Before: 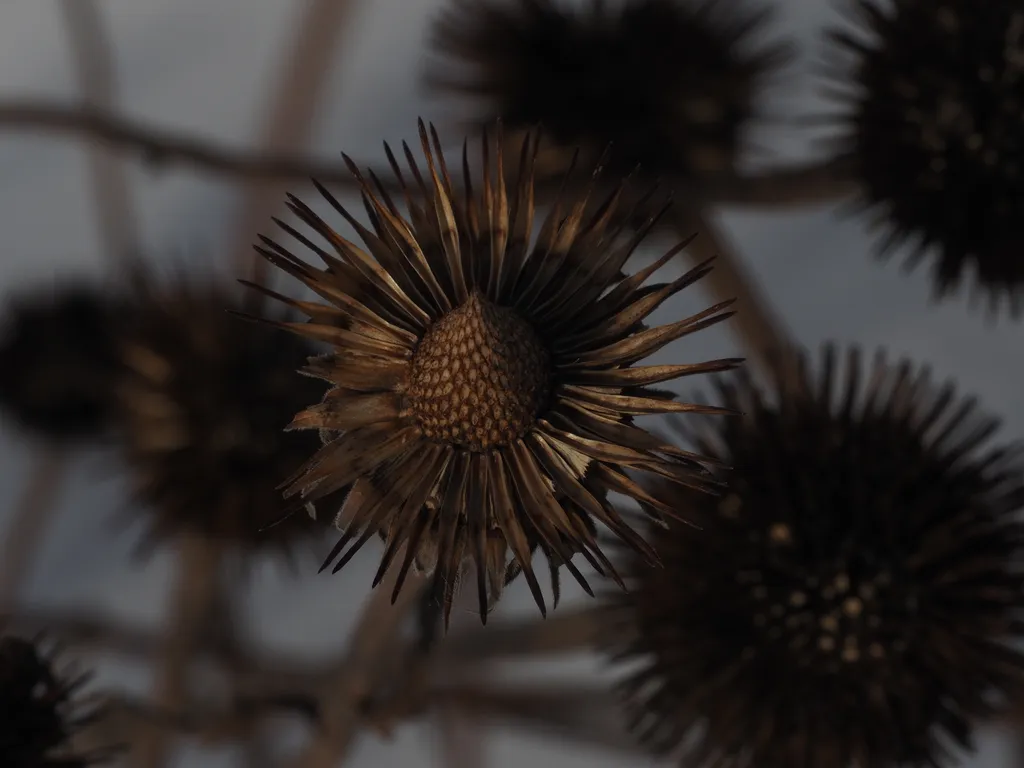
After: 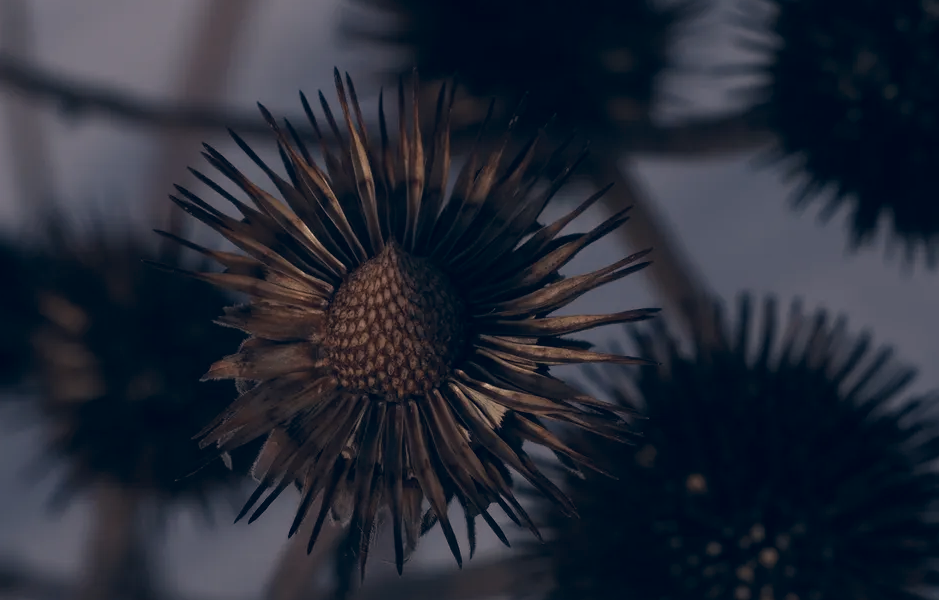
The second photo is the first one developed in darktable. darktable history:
crop: left 8.259%, top 6.548%, bottom 15.253%
color correction: highlights a* 14.33, highlights b* 6.03, shadows a* -5.56, shadows b* -15.56, saturation 0.858
